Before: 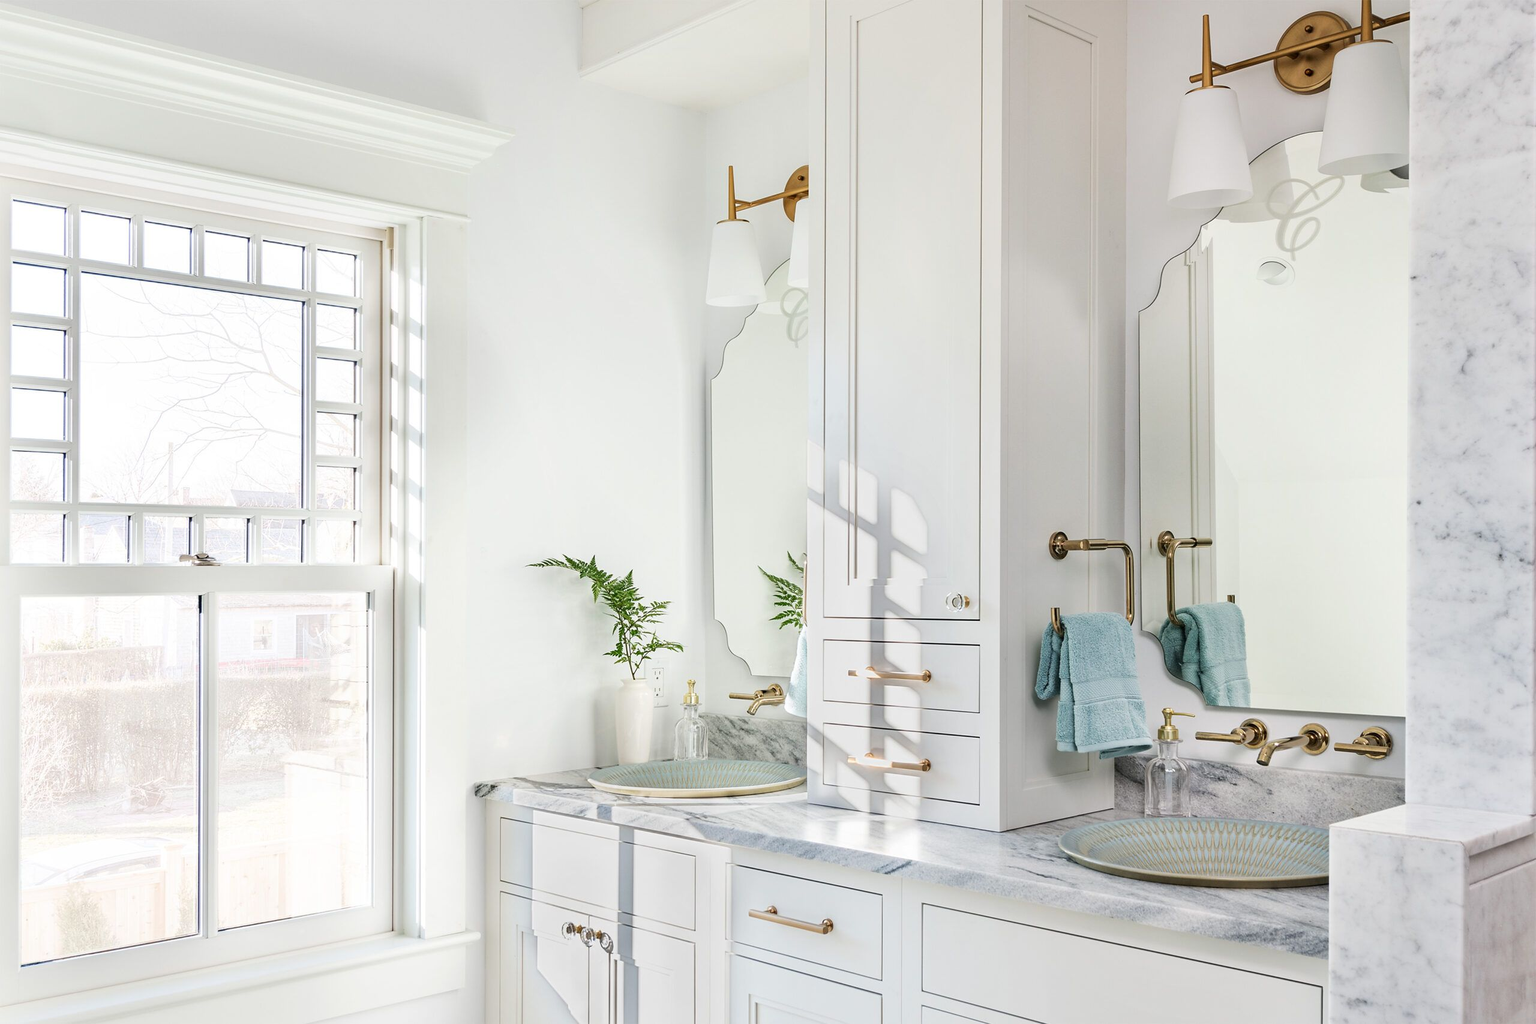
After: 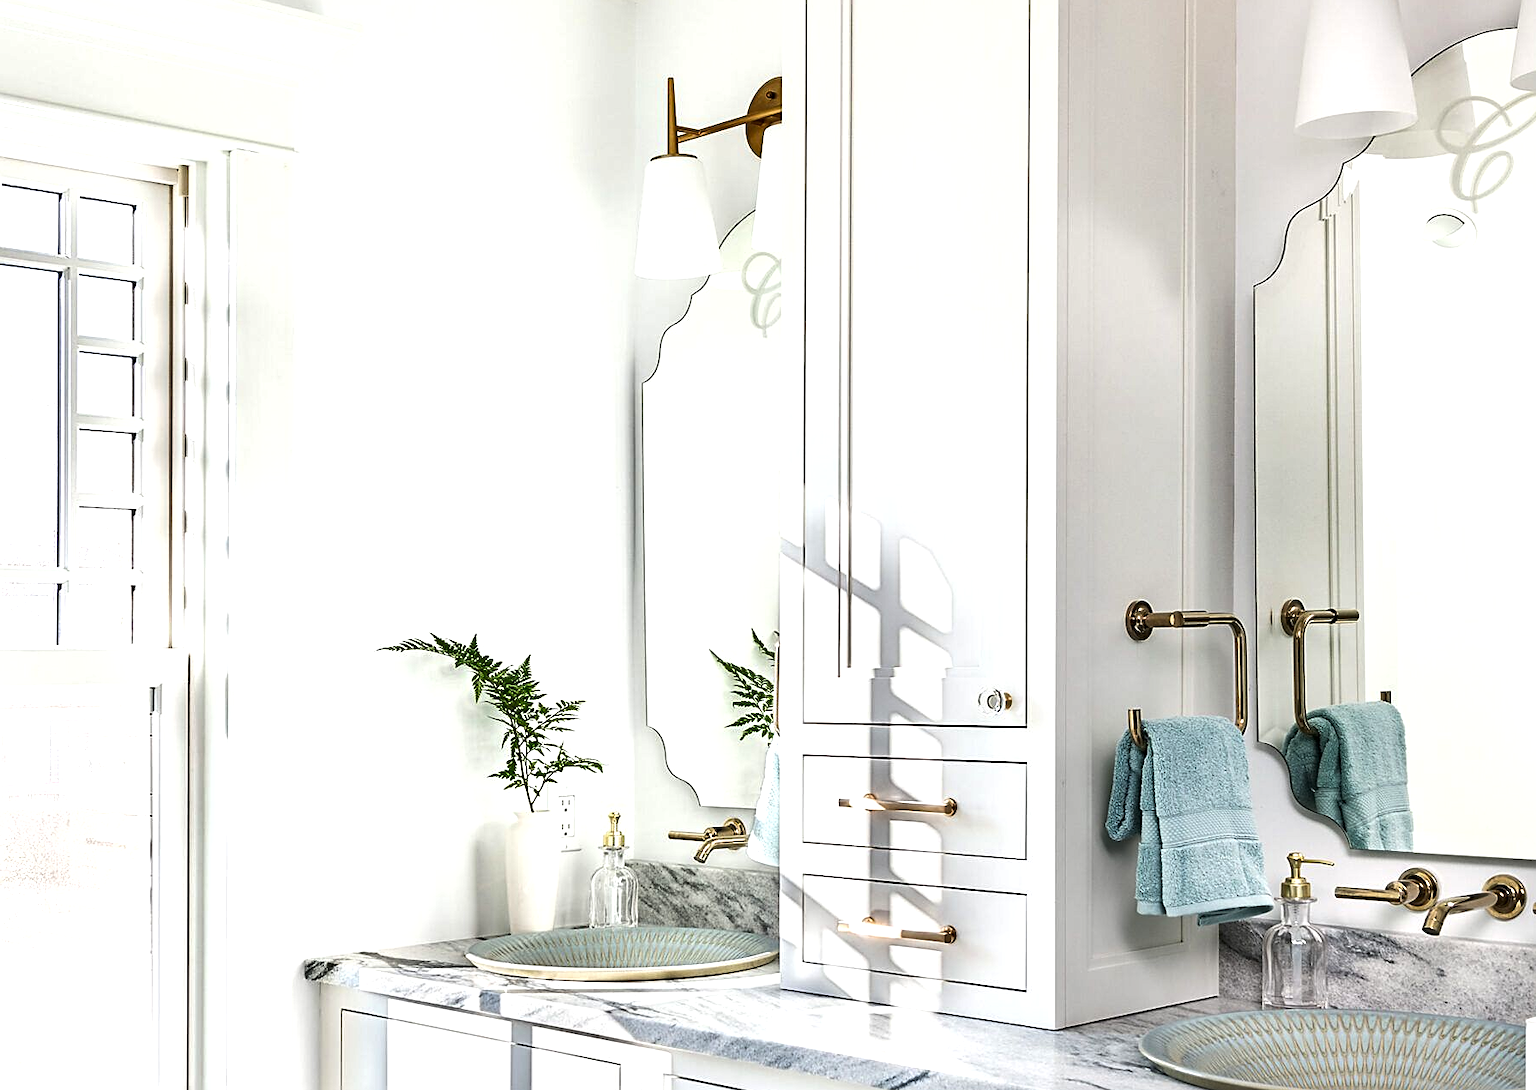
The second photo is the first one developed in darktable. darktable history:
color balance rgb: shadows lift › hue 86.3°, power › hue 314.54°, perceptual saturation grading › global saturation 0.268%, perceptual brilliance grading › global brilliance 15.272%, perceptual brilliance grading › shadows -34.35%
sharpen: amount 0.477
crop and rotate: left 17.057%, top 10.951%, right 12.959%, bottom 14.526%
shadows and highlights: shadows 31.9, highlights -33.19, soften with gaussian
